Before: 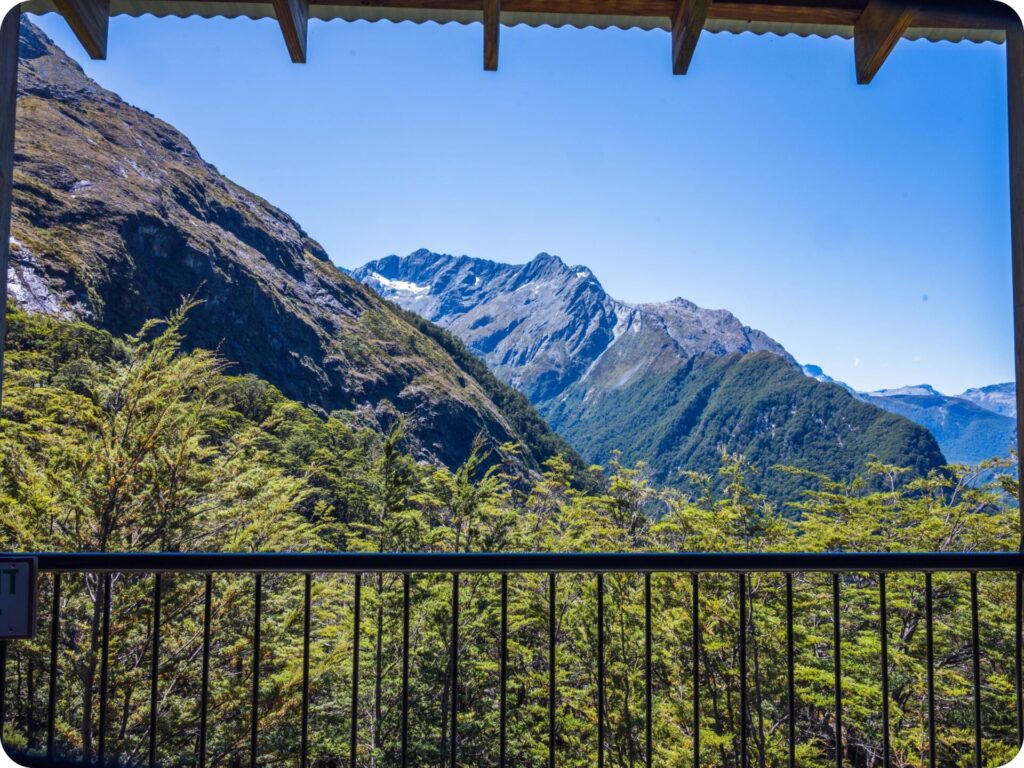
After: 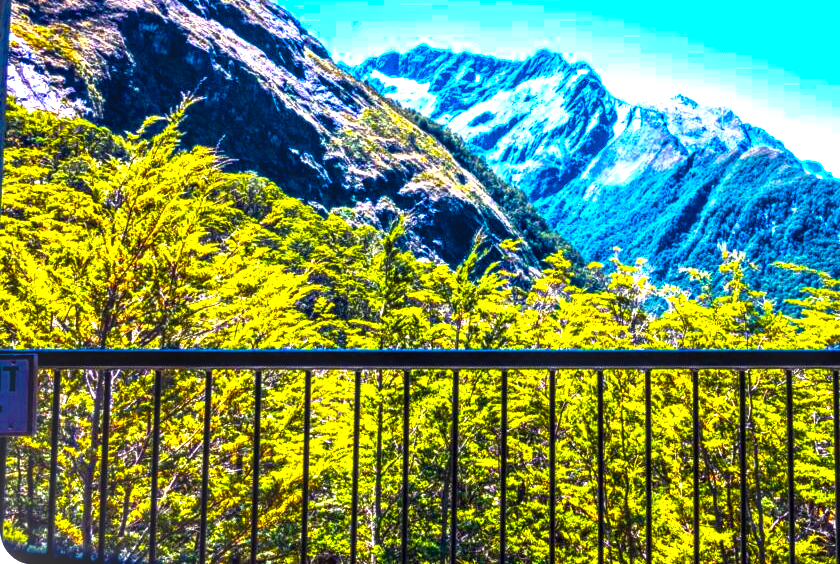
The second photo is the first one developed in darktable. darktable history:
crop: top 26.531%, right 17.959%
color balance rgb: linear chroma grading › global chroma 20%, perceptual saturation grading › global saturation 65%, perceptual saturation grading › highlights 60%, perceptual saturation grading › mid-tones 50%, perceptual saturation grading › shadows 50%, perceptual brilliance grading › global brilliance 30%, perceptual brilliance grading › highlights 50%, perceptual brilliance grading › mid-tones 50%, perceptual brilliance grading › shadows -22%, global vibrance 20%
local contrast: detail 130%
